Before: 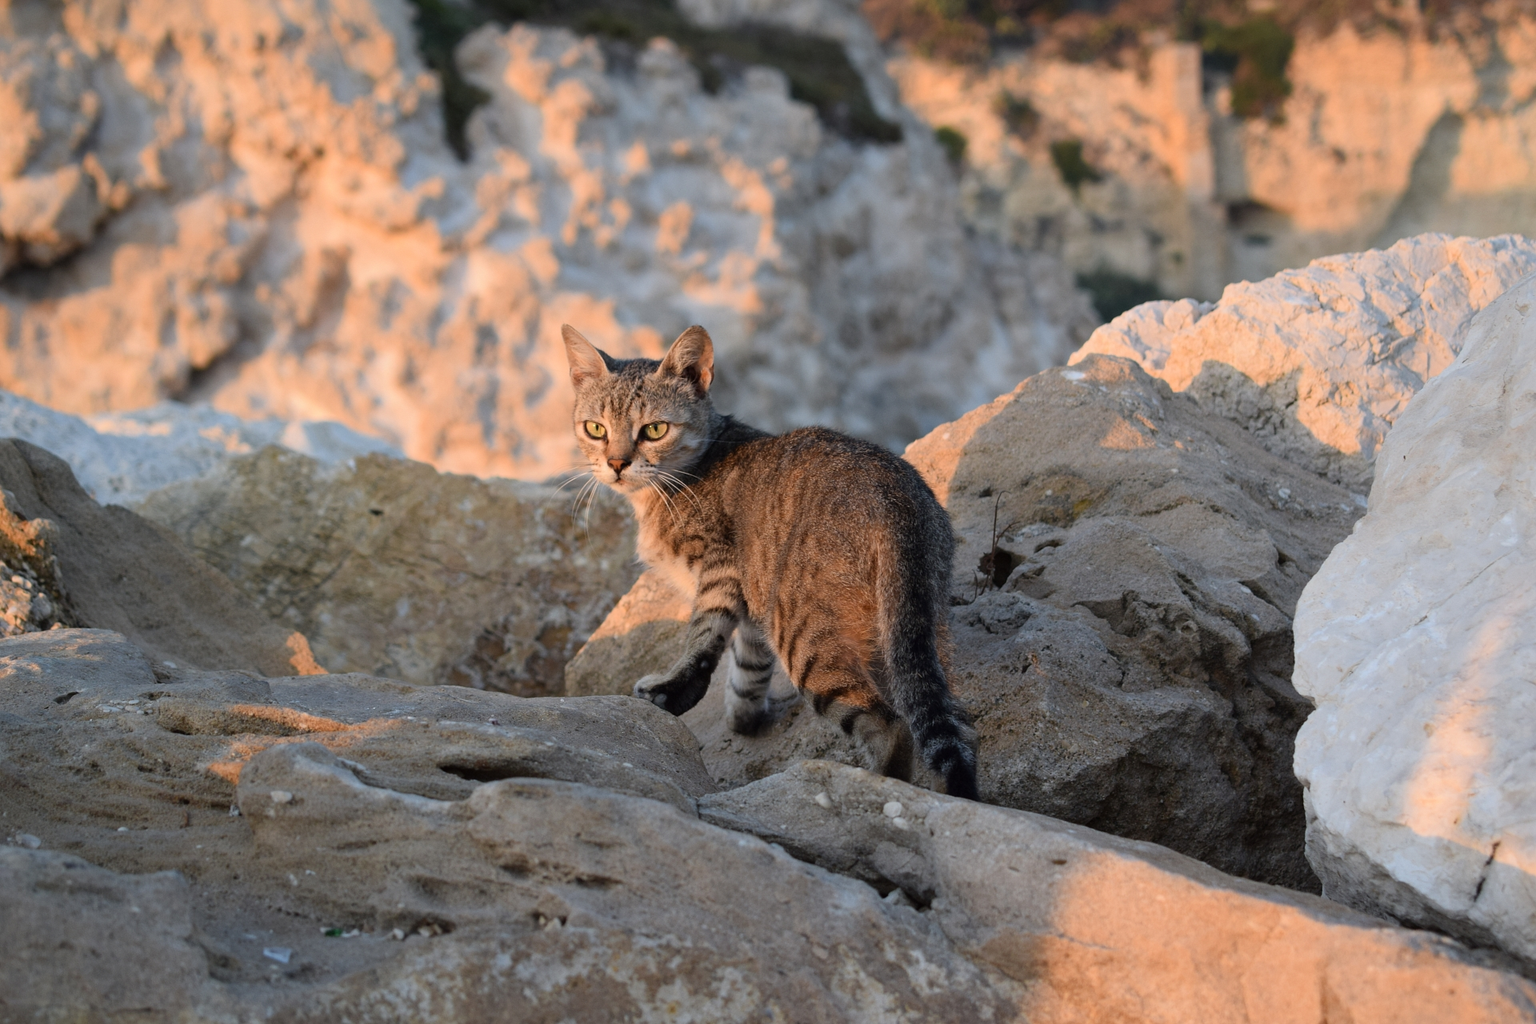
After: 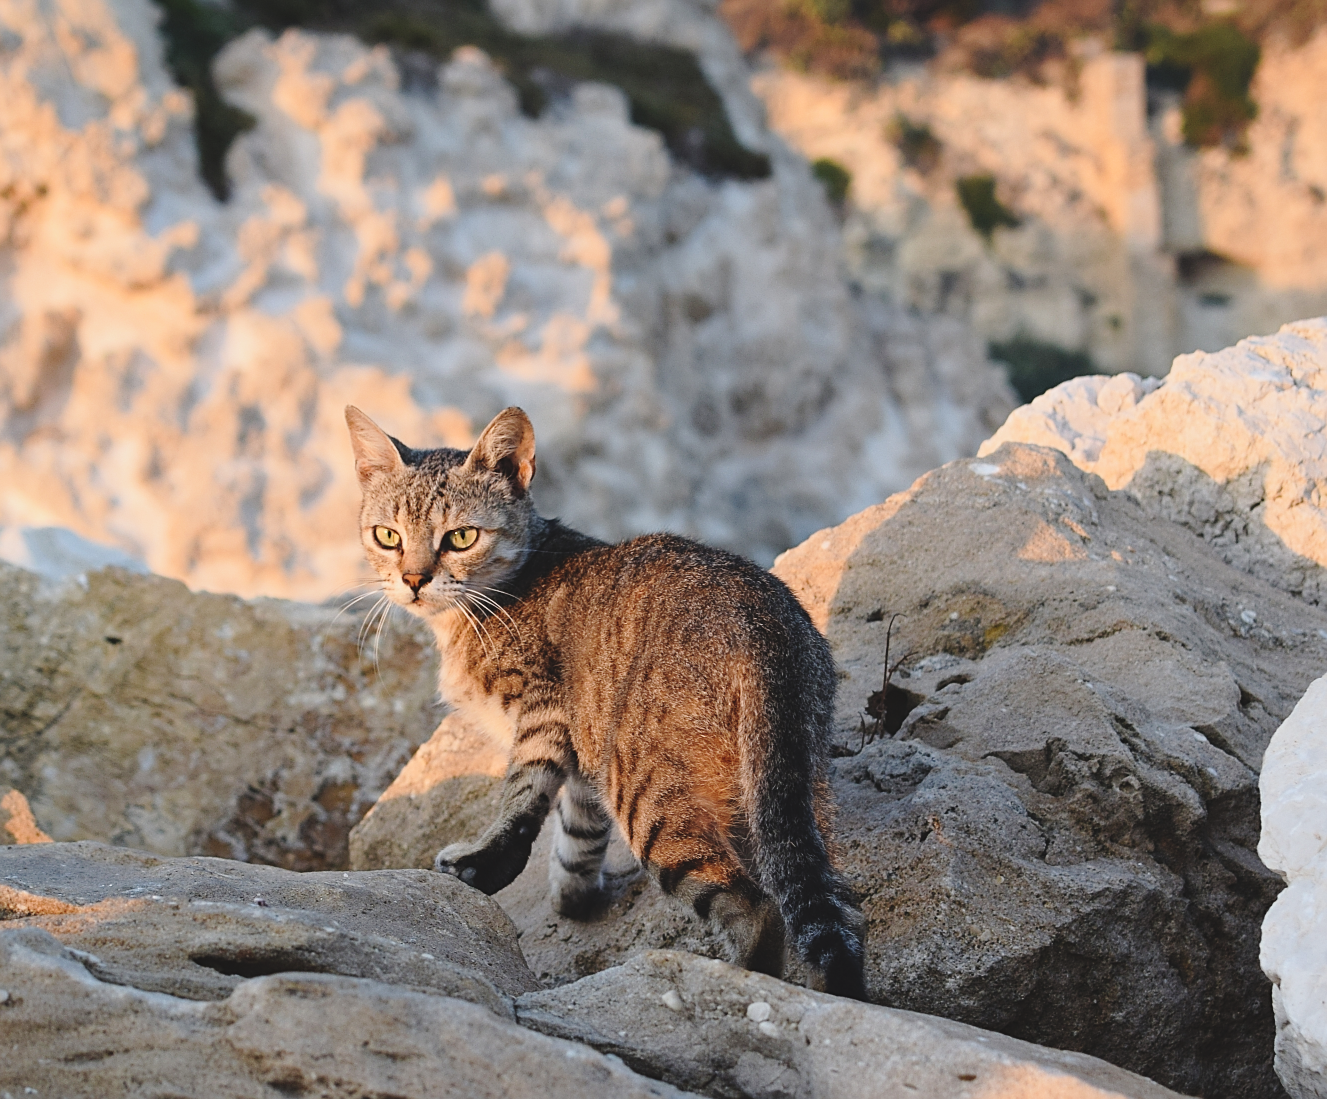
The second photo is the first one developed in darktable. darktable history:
sharpen: on, module defaults
base curve: curves: ch0 [(0, 0) (0.028, 0.03) (0.121, 0.232) (0.46, 0.748) (0.859, 0.968) (1, 1)], preserve colors none
exposure: black level correction -0.015, exposure -0.499 EV, compensate highlight preservation false
crop: left 18.611%, right 12.27%, bottom 14.089%
